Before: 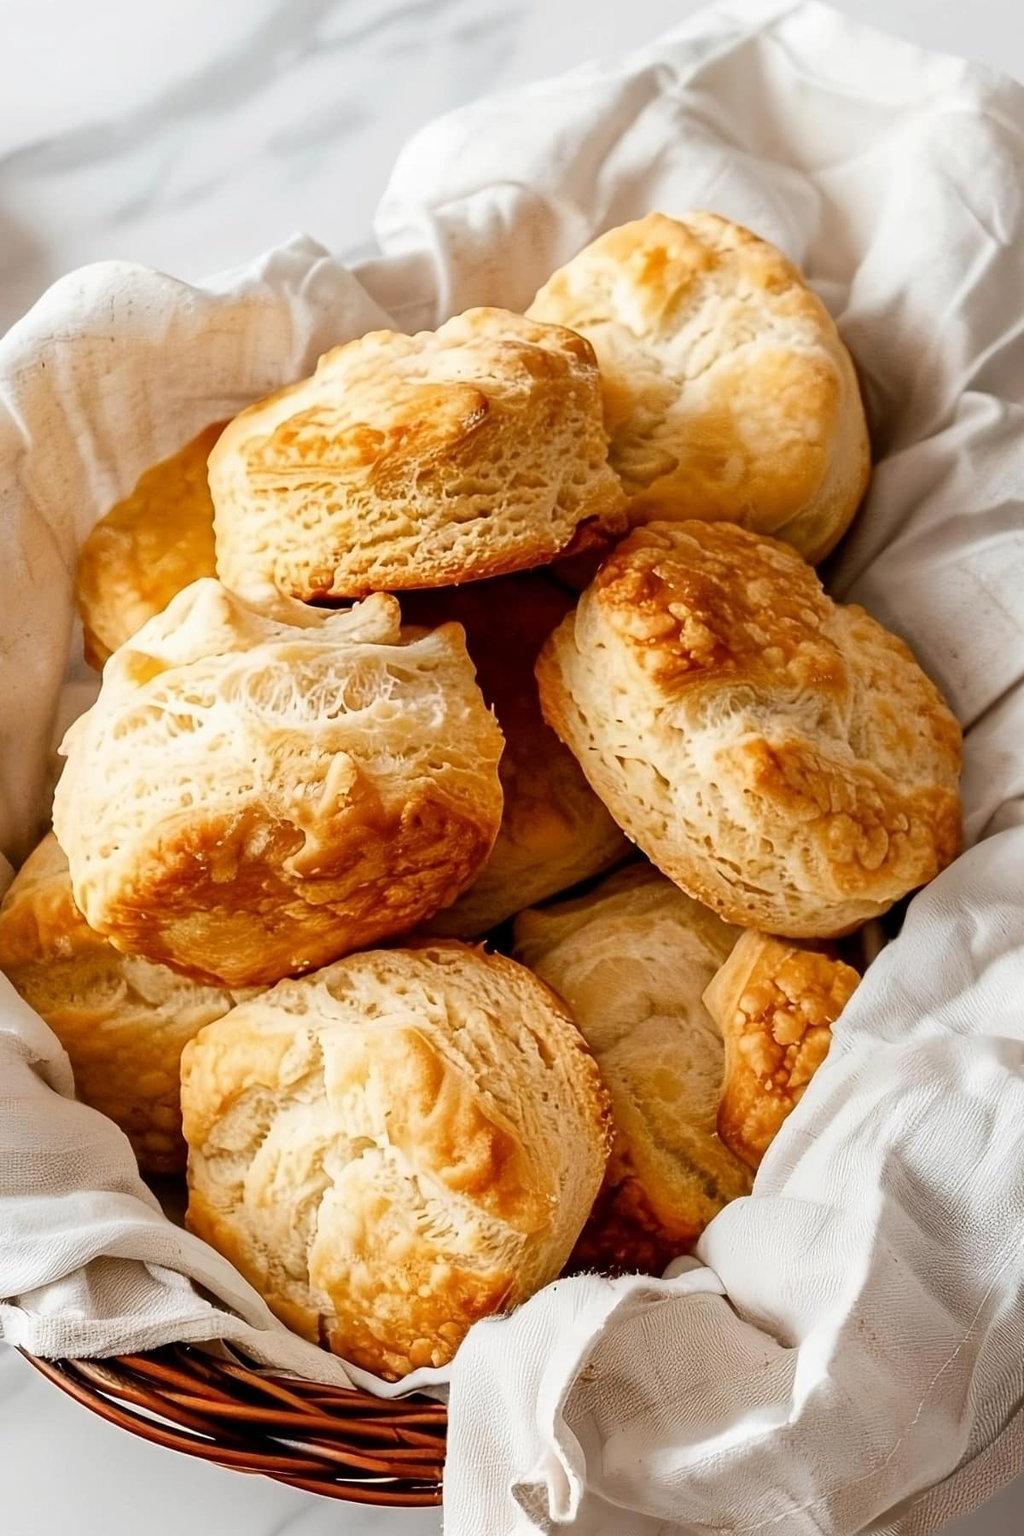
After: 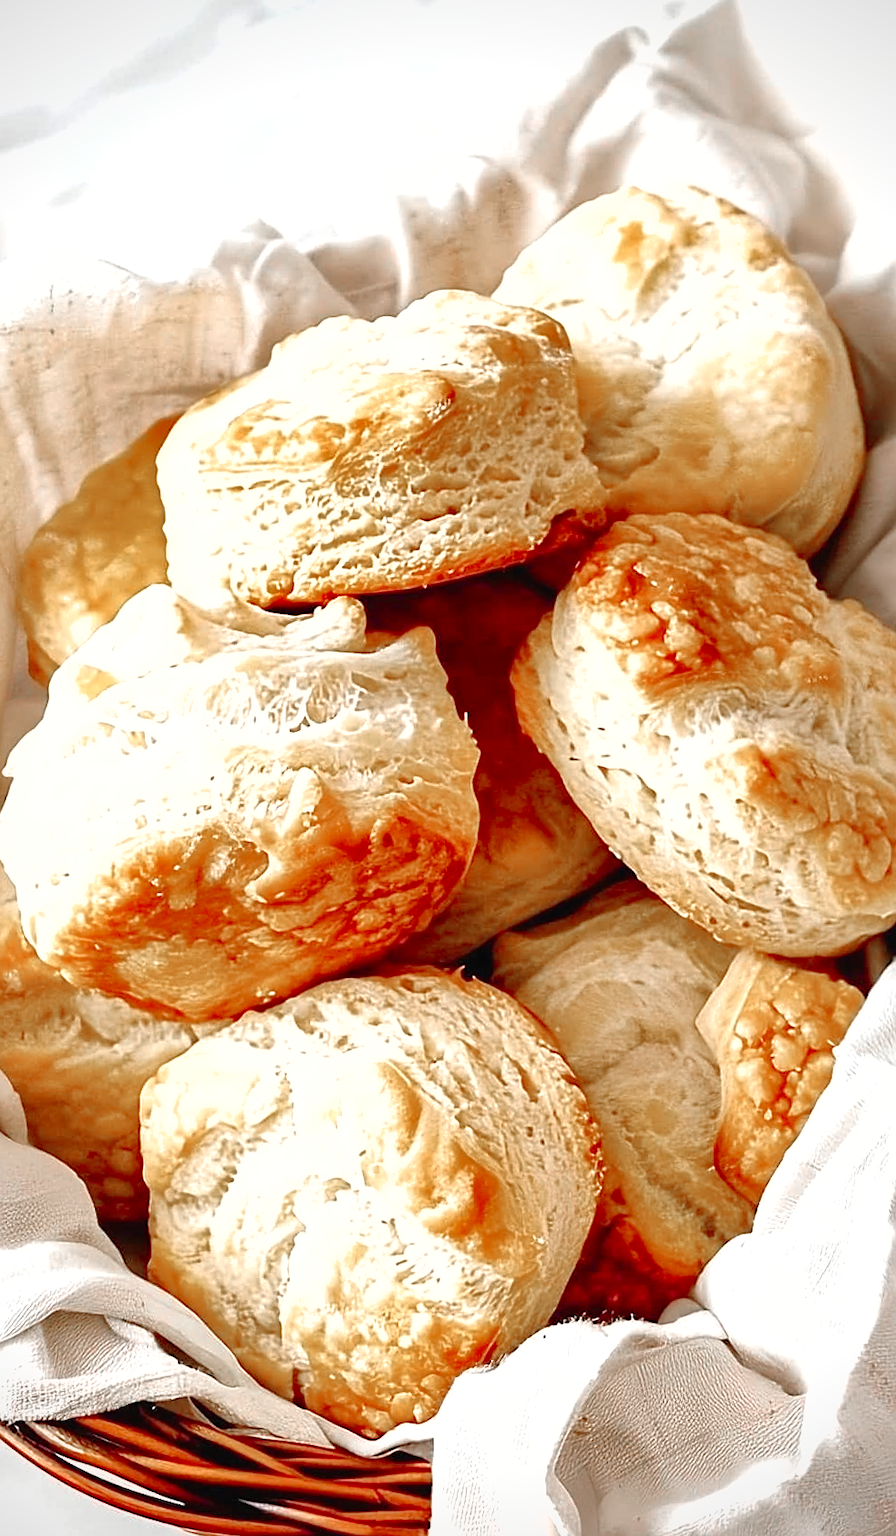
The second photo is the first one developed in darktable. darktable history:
sharpen: on, module defaults
tone curve: curves: ch0 [(0, 0.01) (0.052, 0.045) (0.136, 0.133) (0.29, 0.332) (0.453, 0.531) (0.676, 0.751) (0.89, 0.919) (1, 1)]; ch1 [(0, 0) (0.094, 0.081) (0.285, 0.299) (0.385, 0.403) (0.446, 0.443) (0.502, 0.5) (0.544, 0.552) (0.589, 0.612) (0.722, 0.728) (1, 1)]; ch2 [(0, 0) (0.257, 0.217) (0.43, 0.421) (0.498, 0.507) (0.531, 0.544) (0.56, 0.579) (0.625, 0.642) (1, 1)], preserve colors none
exposure: black level correction 0, exposure 0.69 EV, compensate exposure bias true, compensate highlight preservation false
crop and rotate: angle 1.1°, left 4.161%, top 1.054%, right 11.438%, bottom 2.643%
vignetting: fall-off start 91.63%, saturation -0.018
color zones: curves: ch1 [(0, 0.708) (0.088, 0.648) (0.245, 0.187) (0.429, 0.326) (0.571, 0.498) (0.714, 0.5) (0.857, 0.5) (1, 0.708)]
shadows and highlights: on, module defaults
